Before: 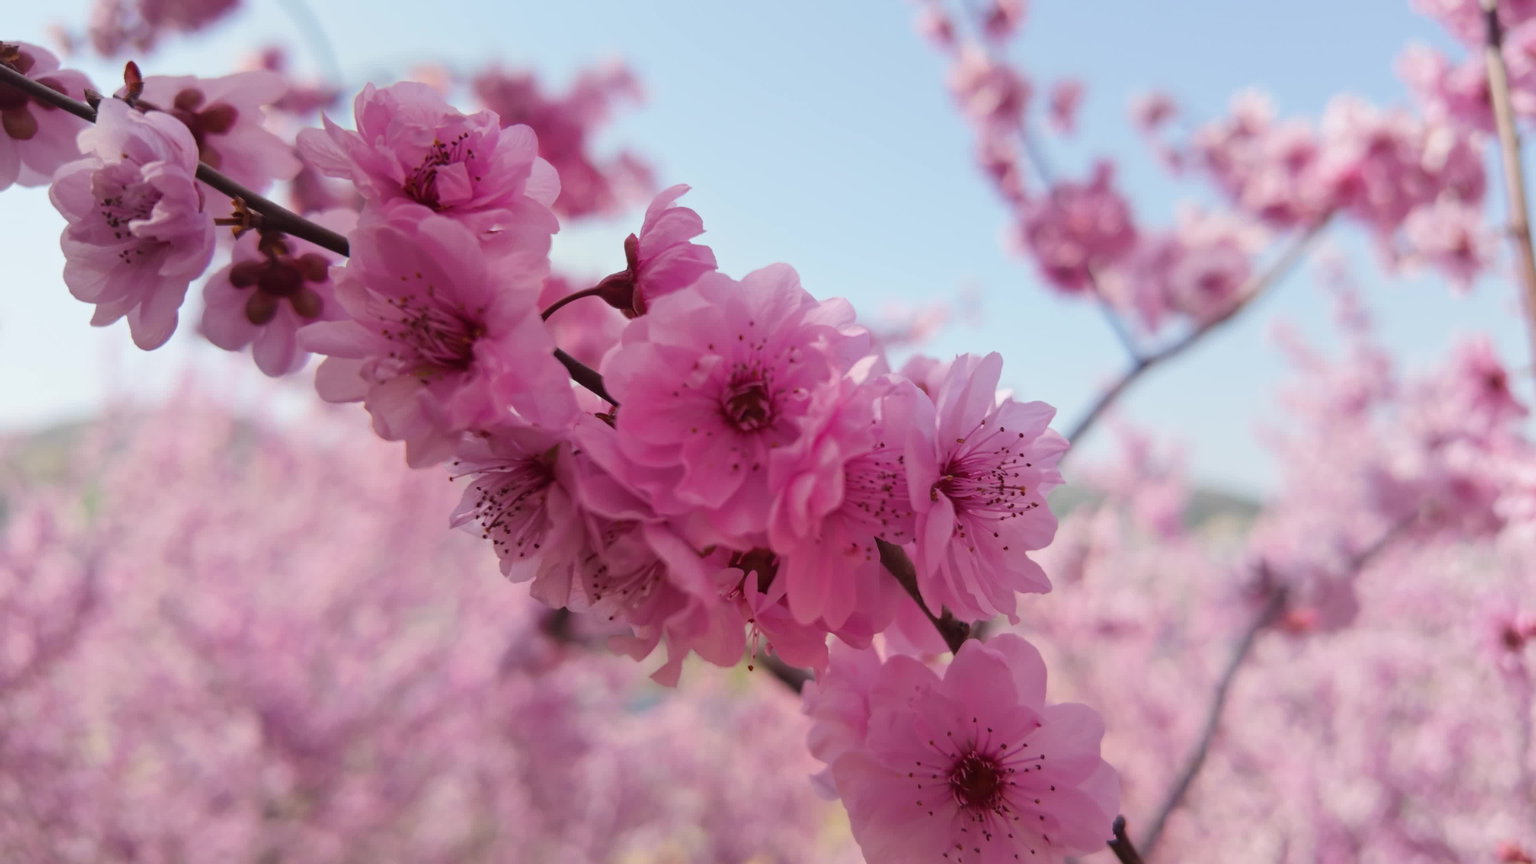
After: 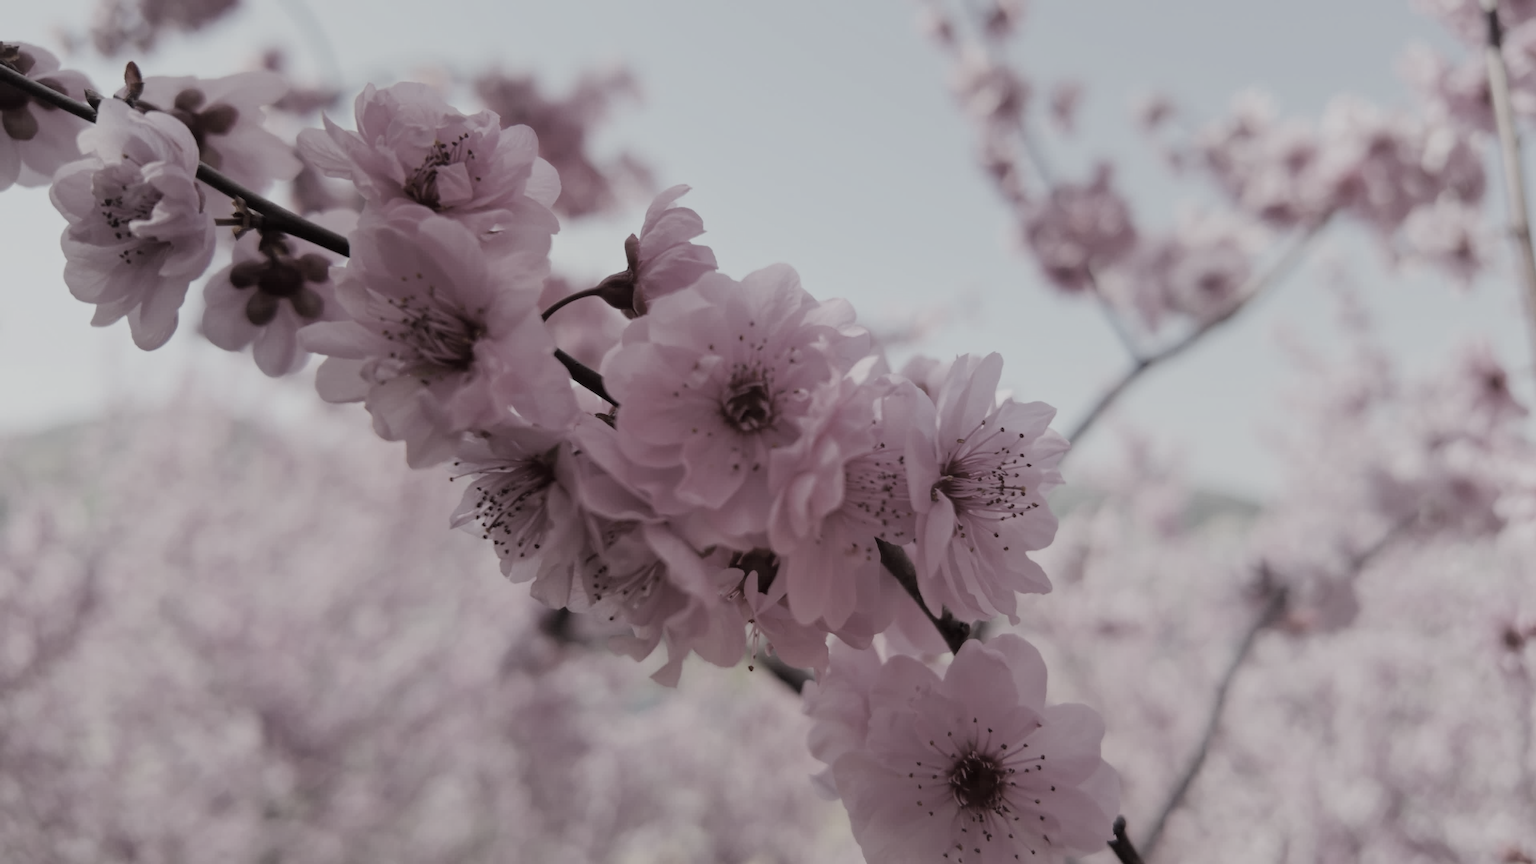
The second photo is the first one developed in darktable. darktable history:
filmic rgb: black relative exposure -7.65 EV, white relative exposure 4.56 EV, hardness 3.61
color correction: saturation 0.3
